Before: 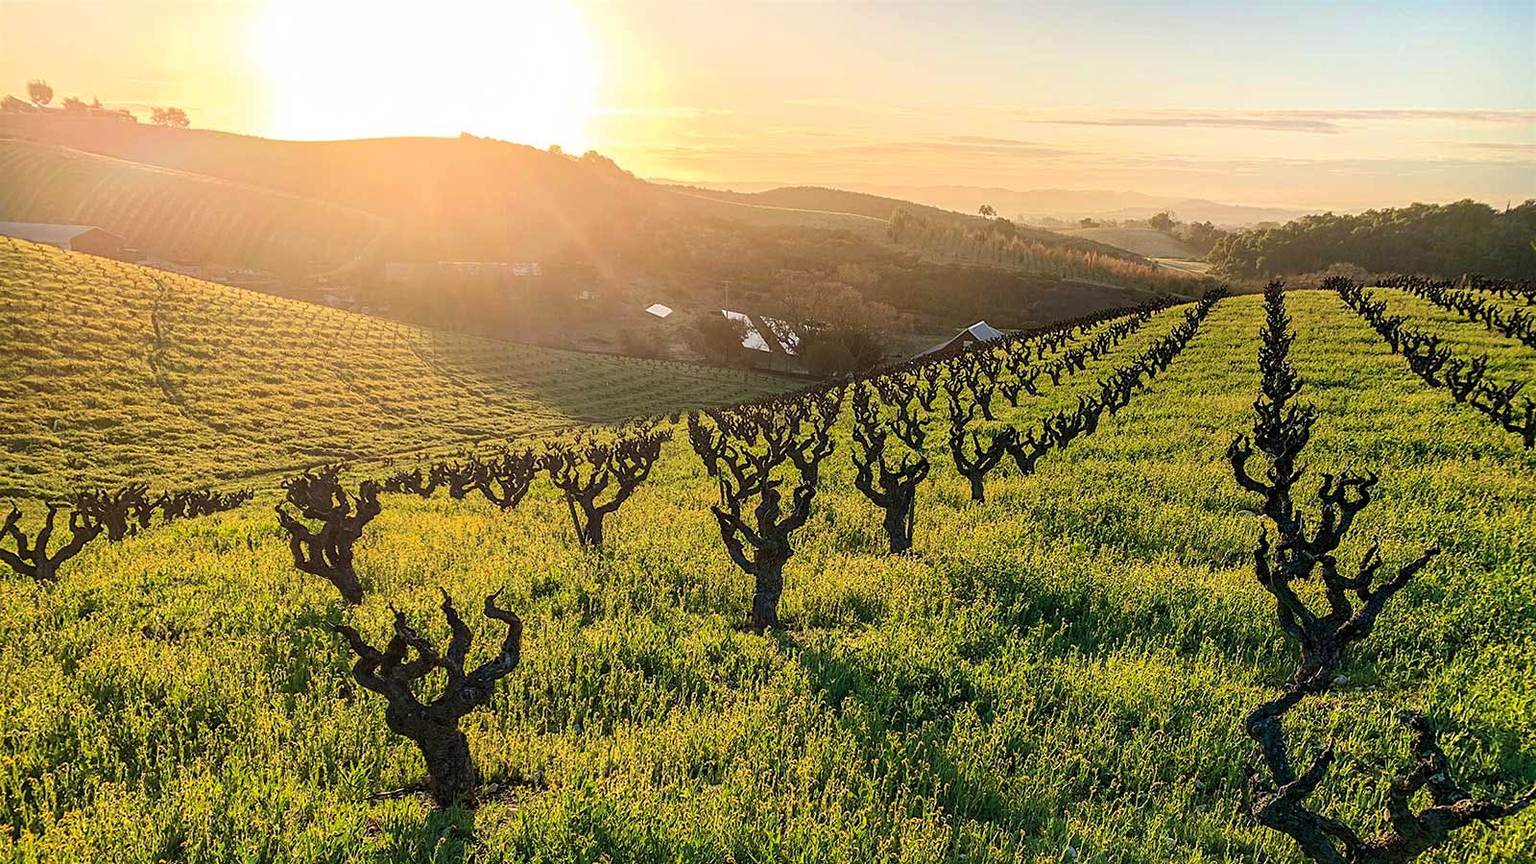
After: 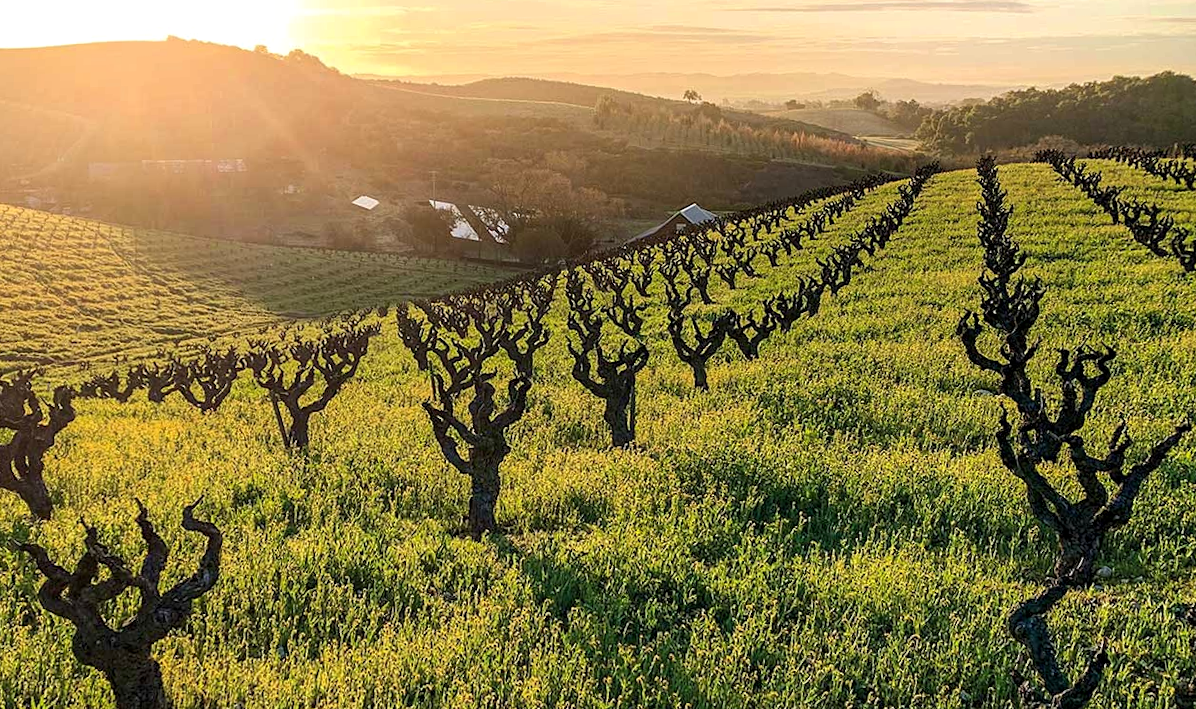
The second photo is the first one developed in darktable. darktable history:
rotate and perspective: rotation -1.68°, lens shift (vertical) -0.146, crop left 0.049, crop right 0.912, crop top 0.032, crop bottom 0.96
crop: left 19.159%, top 9.58%, bottom 9.58%
local contrast: highlights 100%, shadows 100%, detail 120%, midtone range 0.2
